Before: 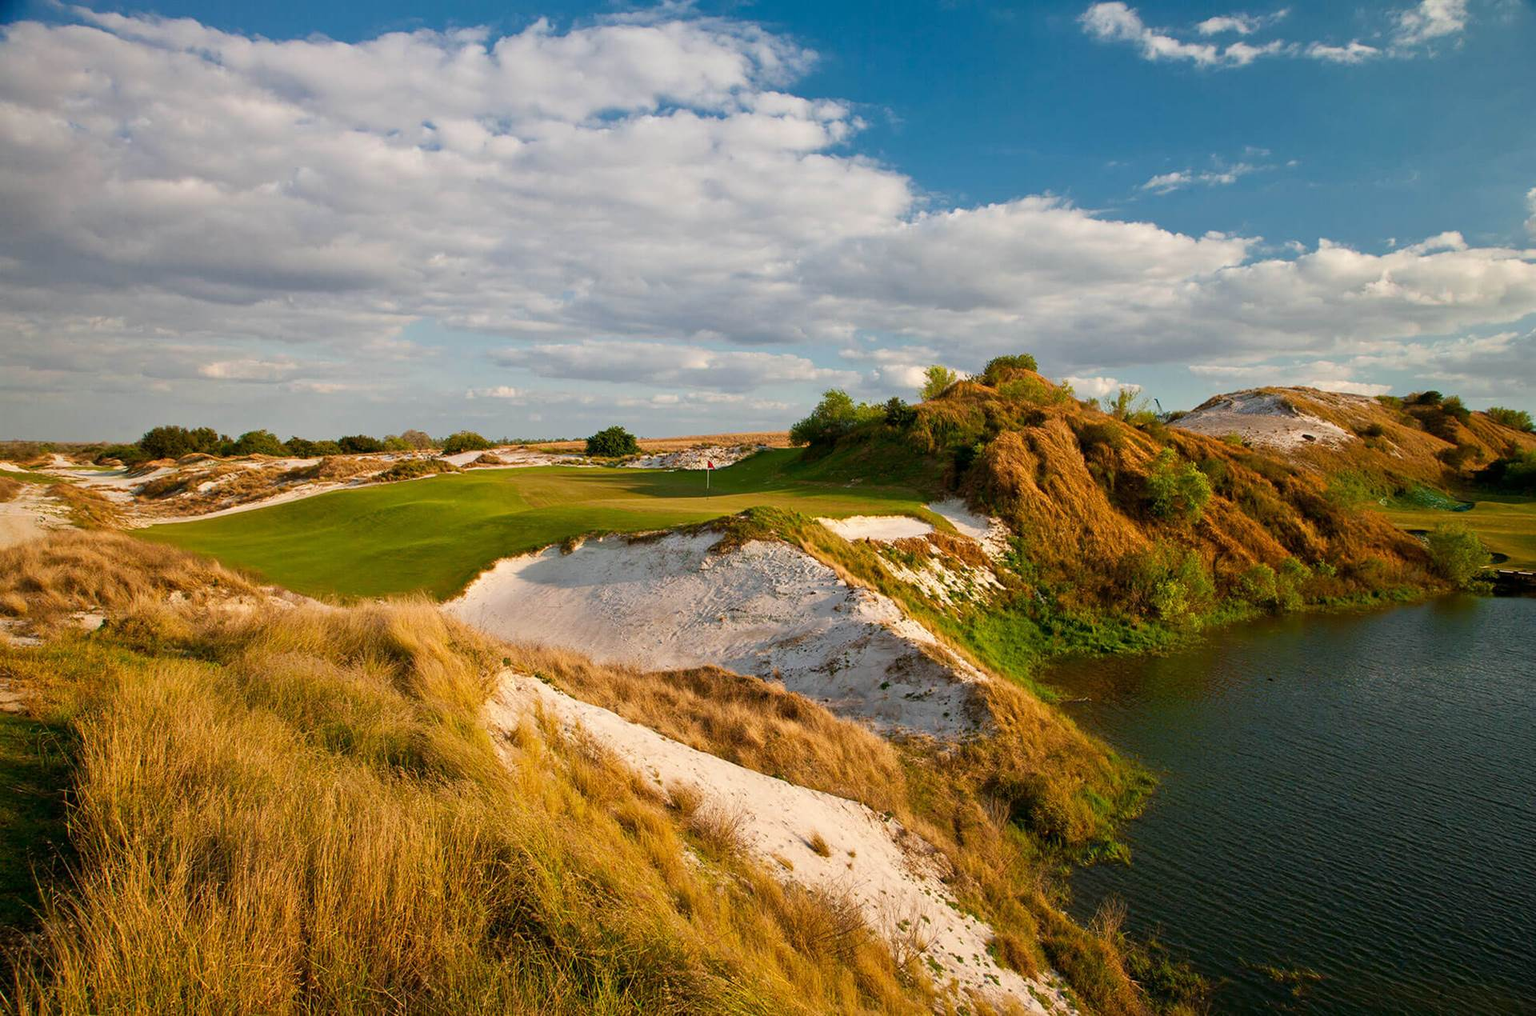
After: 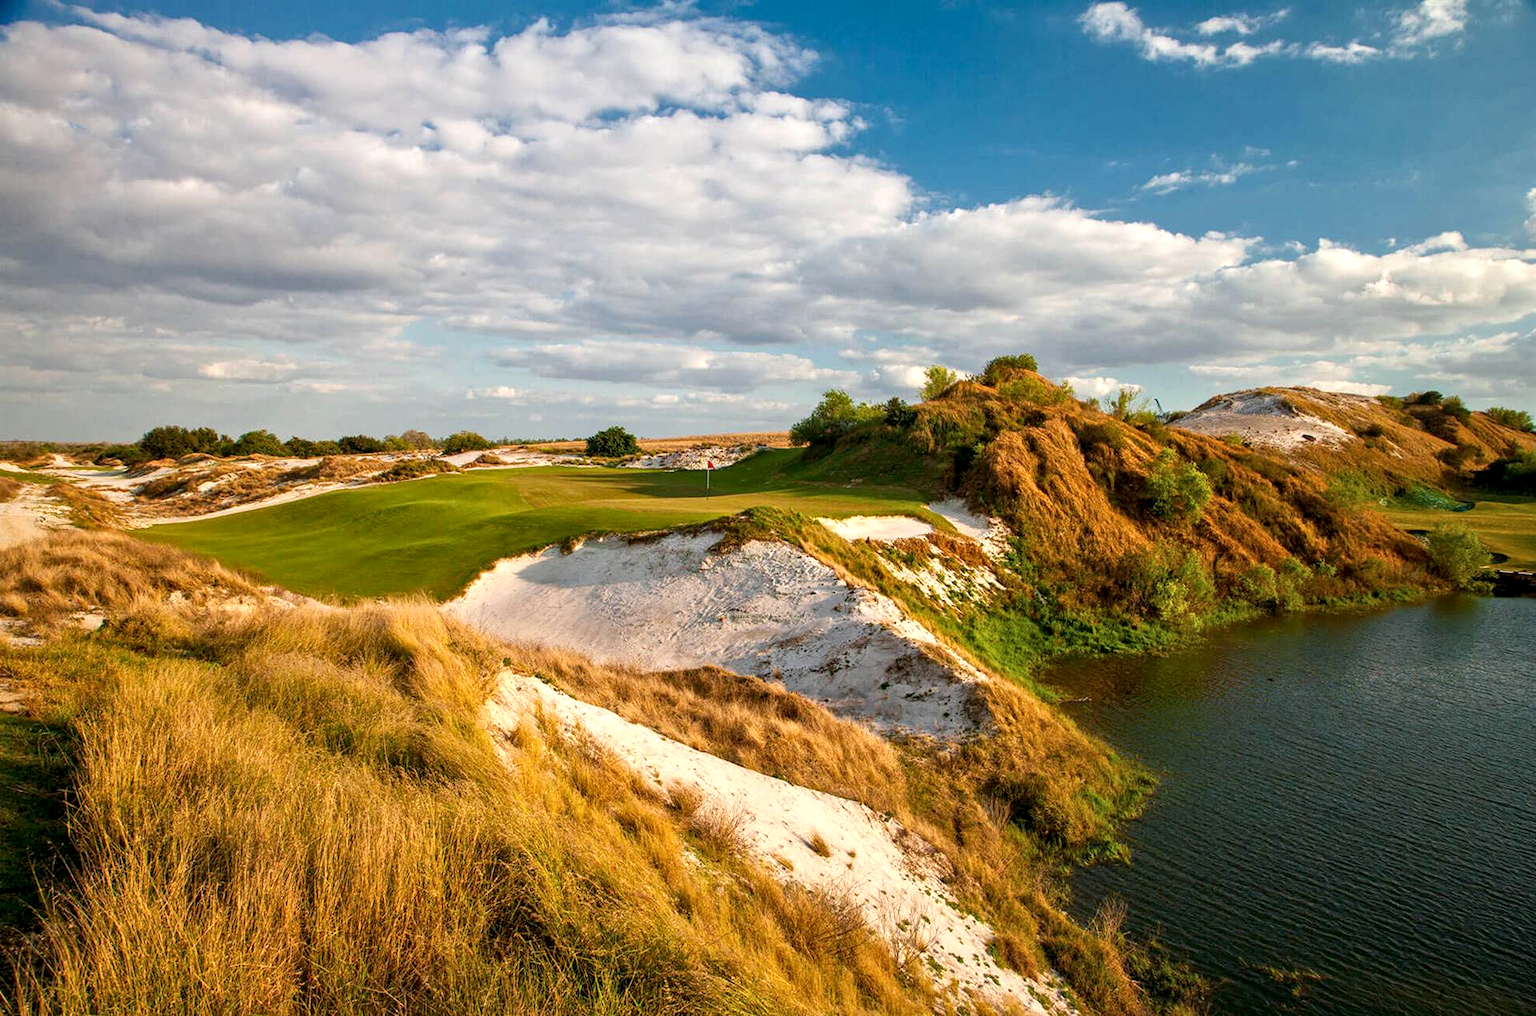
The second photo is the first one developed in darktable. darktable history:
exposure: exposure 0.3 EV, compensate highlight preservation false
local contrast: detail 130%
